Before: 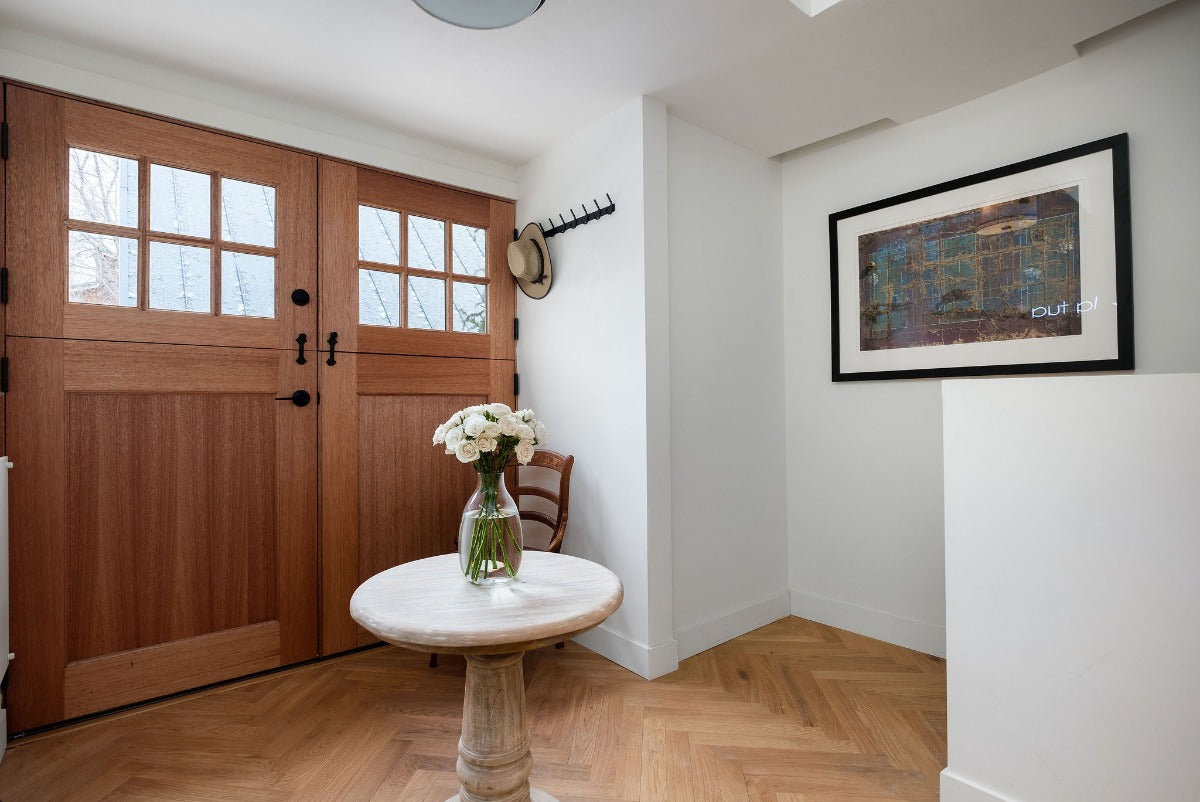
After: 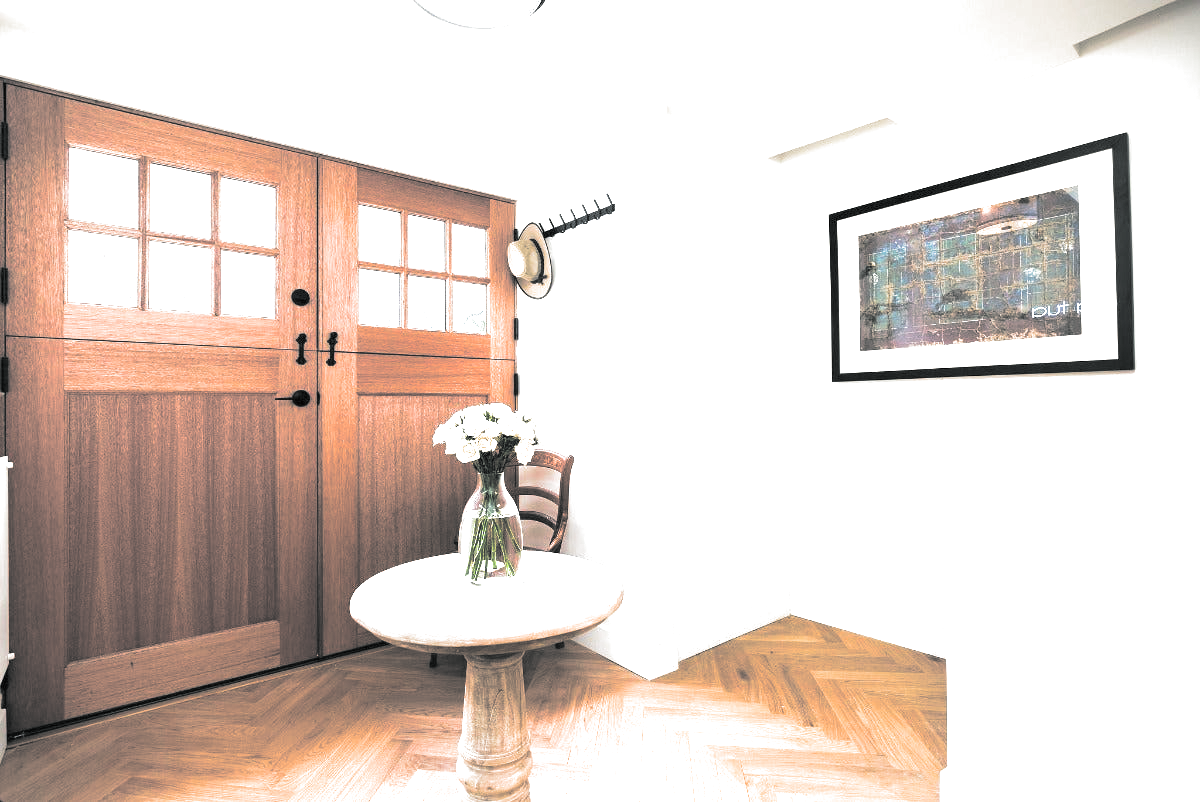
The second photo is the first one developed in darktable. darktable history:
exposure: black level correction 0, exposure 1.9 EV, compensate highlight preservation false
split-toning: shadows › hue 190.8°, shadows › saturation 0.05, highlights › hue 54°, highlights › saturation 0.05, compress 0%
